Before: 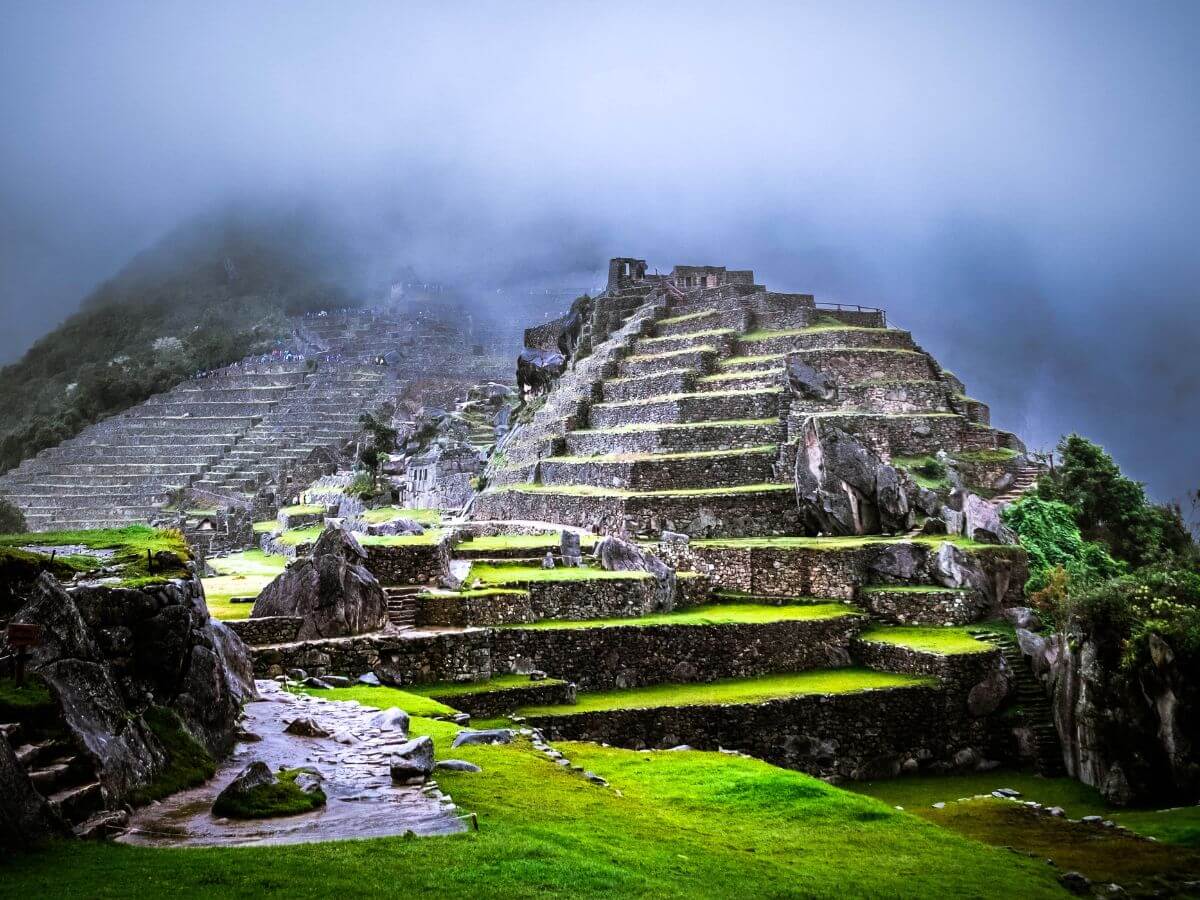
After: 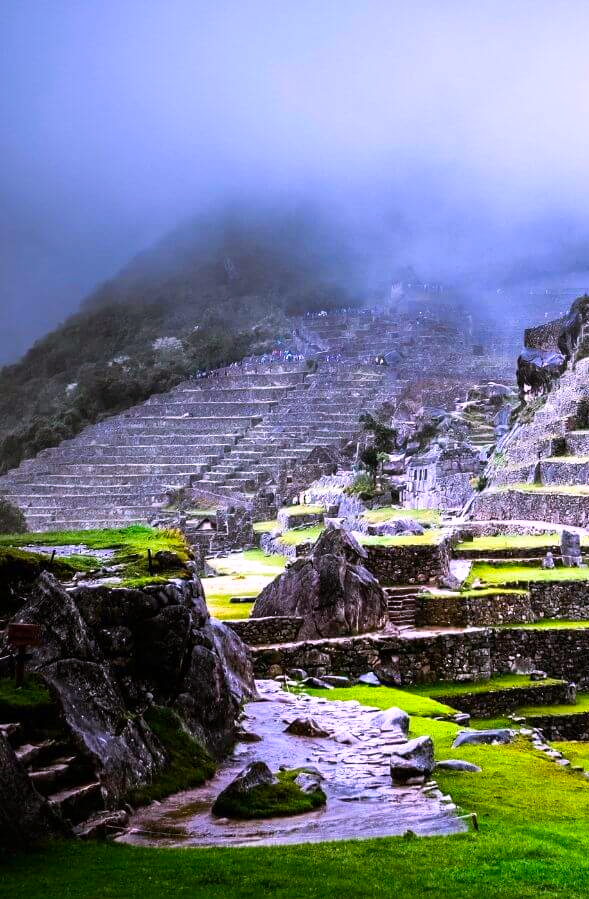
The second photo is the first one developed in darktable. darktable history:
contrast brightness saturation: contrast 0.08, saturation 0.2
crop and rotate: left 0%, top 0%, right 50.845%
white balance: red 1.066, blue 1.119
